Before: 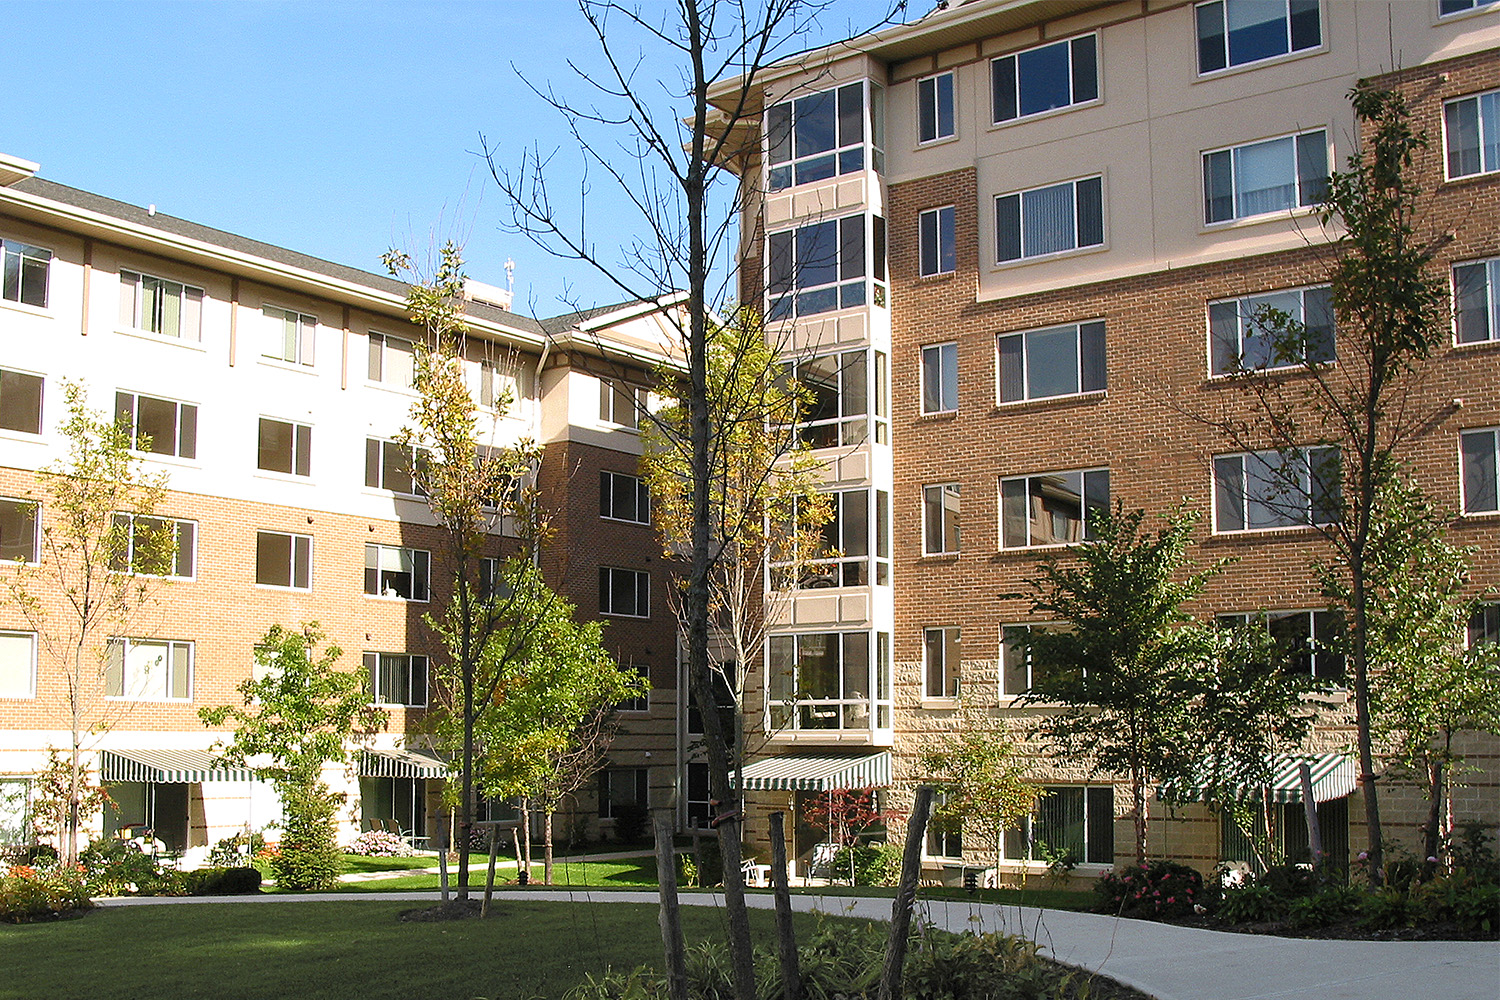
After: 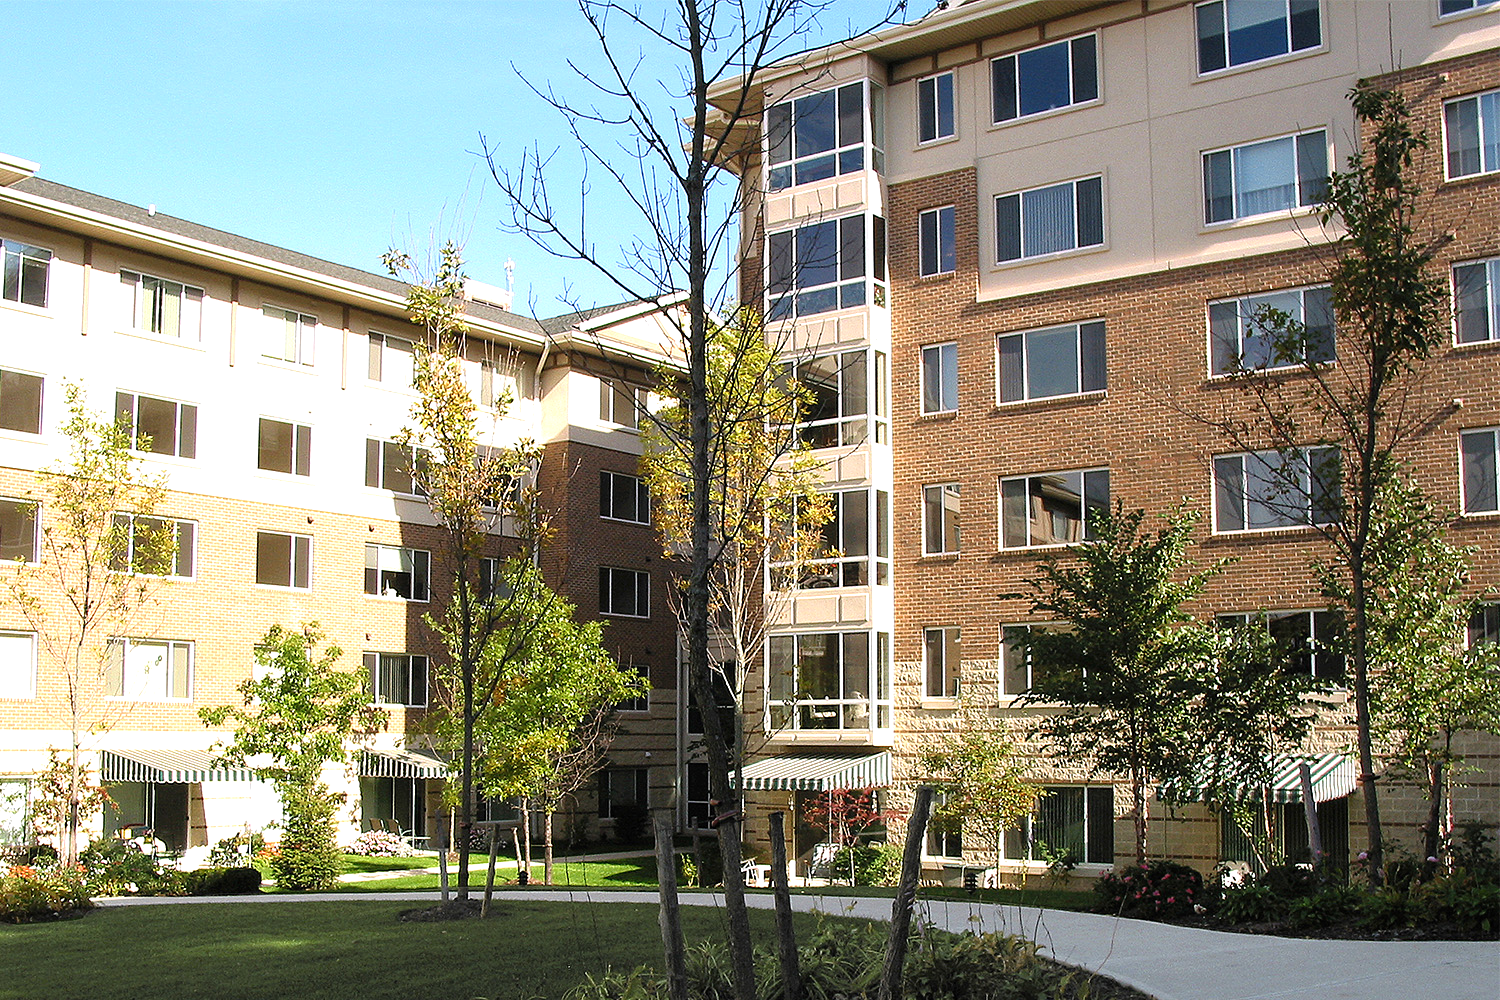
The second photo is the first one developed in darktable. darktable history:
tone equalizer: -8 EV -0.438 EV, -7 EV -0.394 EV, -6 EV -0.36 EV, -5 EV -0.25 EV, -3 EV 0.228 EV, -2 EV 0.319 EV, -1 EV 0.368 EV, +0 EV 0.412 EV
